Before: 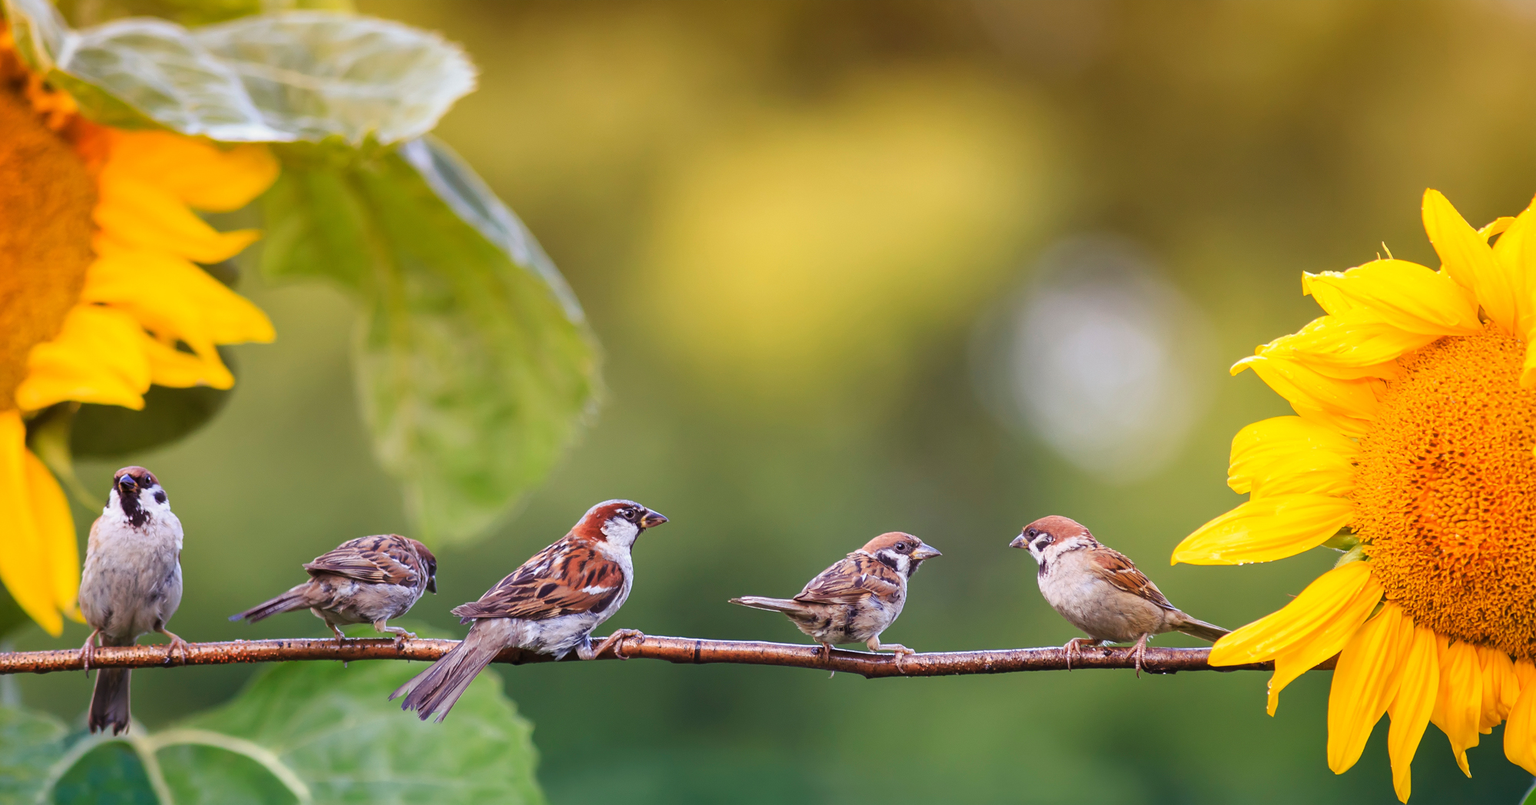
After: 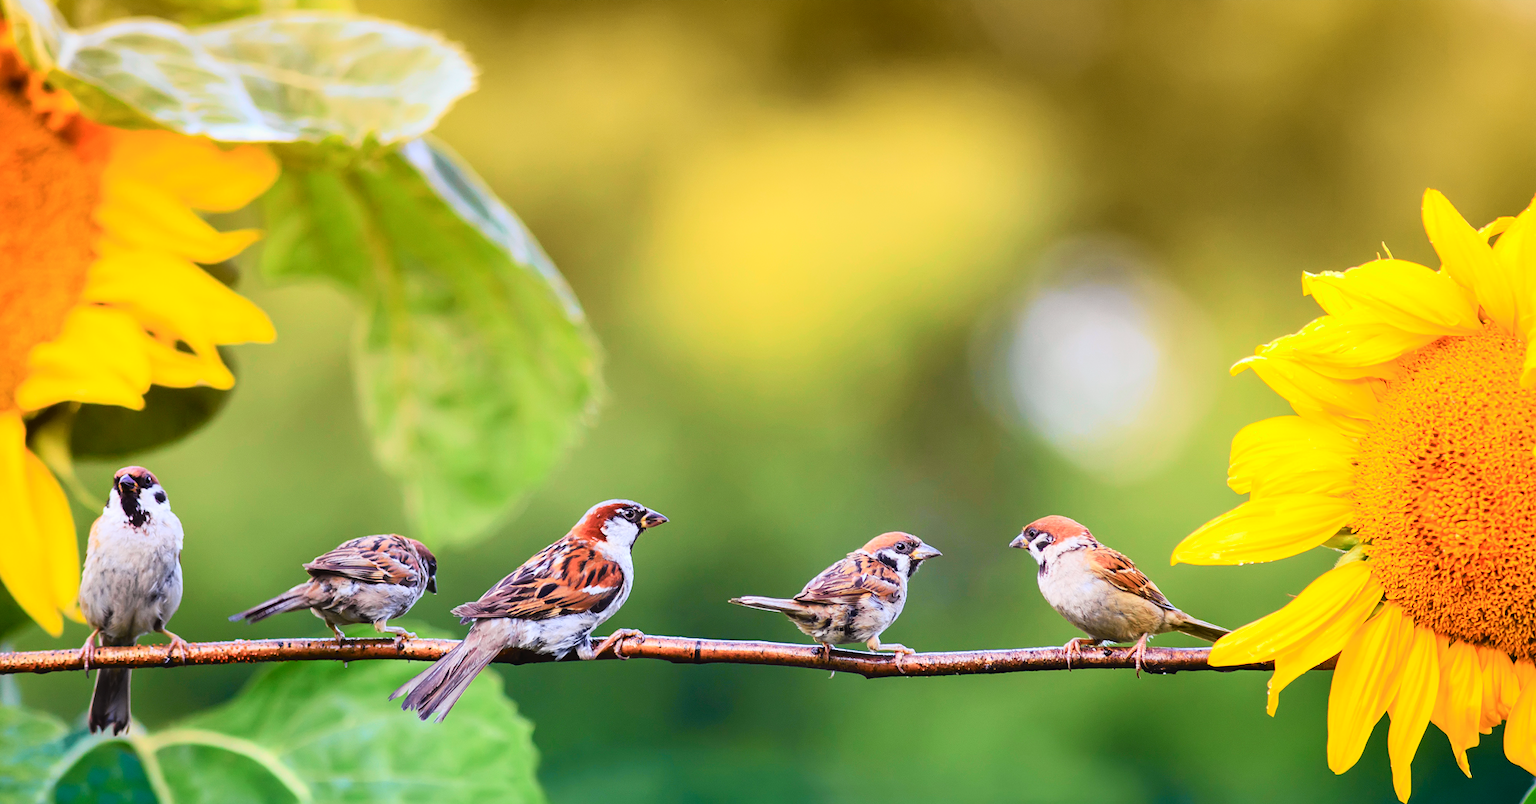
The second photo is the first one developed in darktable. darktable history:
tone curve: curves: ch0 [(0, 0.022) (0.114, 0.088) (0.282, 0.316) (0.446, 0.511) (0.613, 0.693) (0.786, 0.843) (0.999, 0.949)]; ch1 [(0, 0) (0.395, 0.343) (0.463, 0.427) (0.486, 0.474) (0.503, 0.5) (0.535, 0.522) (0.555, 0.546) (0.594, 0.614) (0.755, 0.793) (1, 1)]; ch2 [(0, 0) (0.369, 0.388) (0.449, 0.431) (0.501, 0.5) (0.528, 0.517) (0.561, 0.598) (0.697, 0.721) (1, 1)], color space Lab, independent channels, preserve colors none
tone equalizer: -8 EV -0.417 EV, -7 EV -0.389 EV, -6 EV -0.333 EV, -5 EV -0.222 EV, -3 EV 0.222 EV, -2 EV 0.333 EV, -1 EV 0.389 EV, +0 EV 0.417 EV, edges refinement/feathering 500, mask exposure compensation -1.57 EV, preserve details no
